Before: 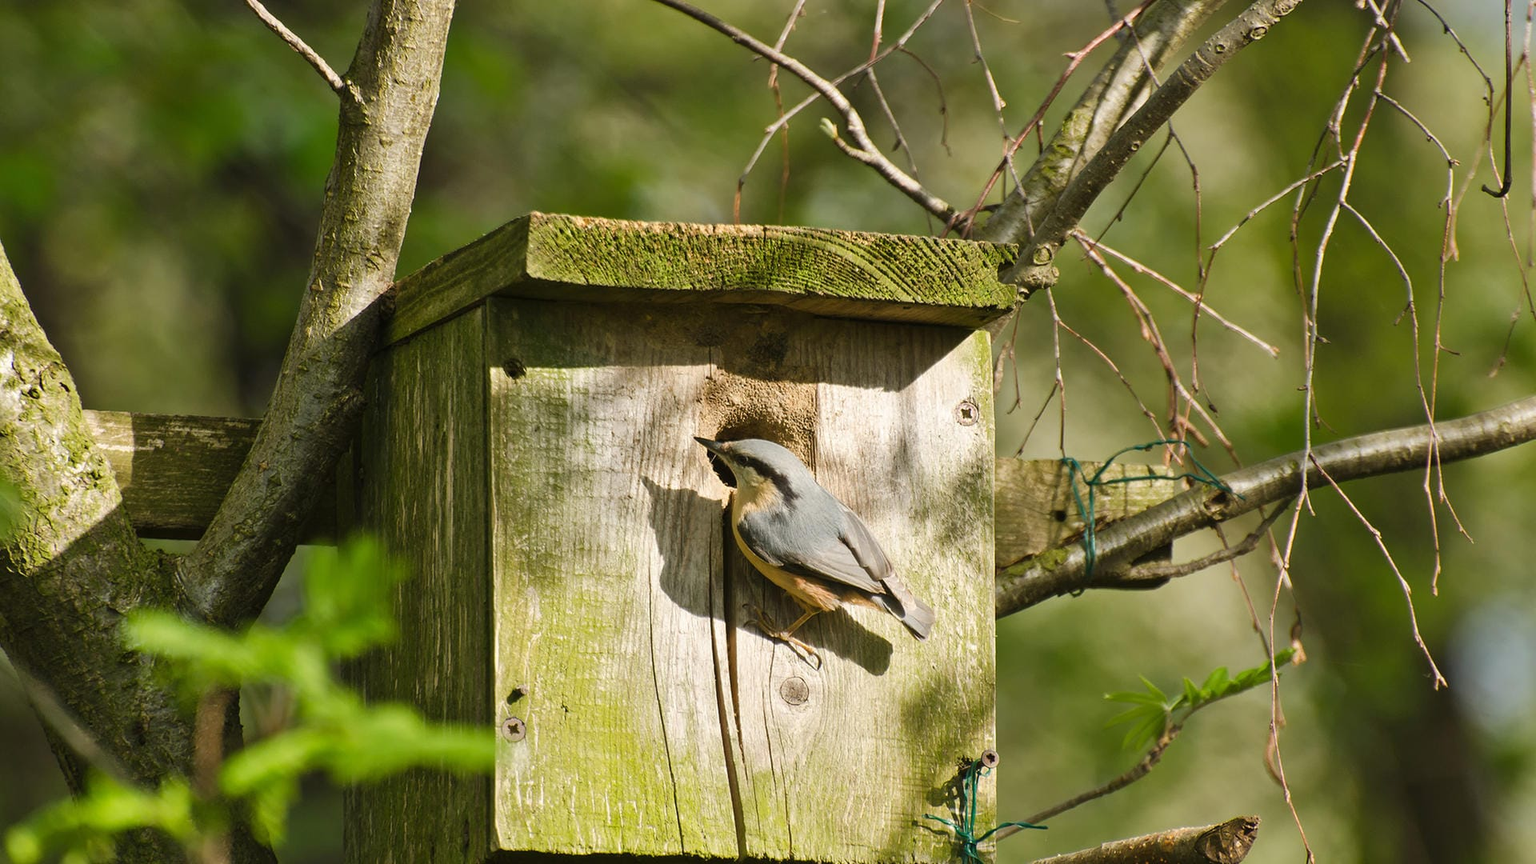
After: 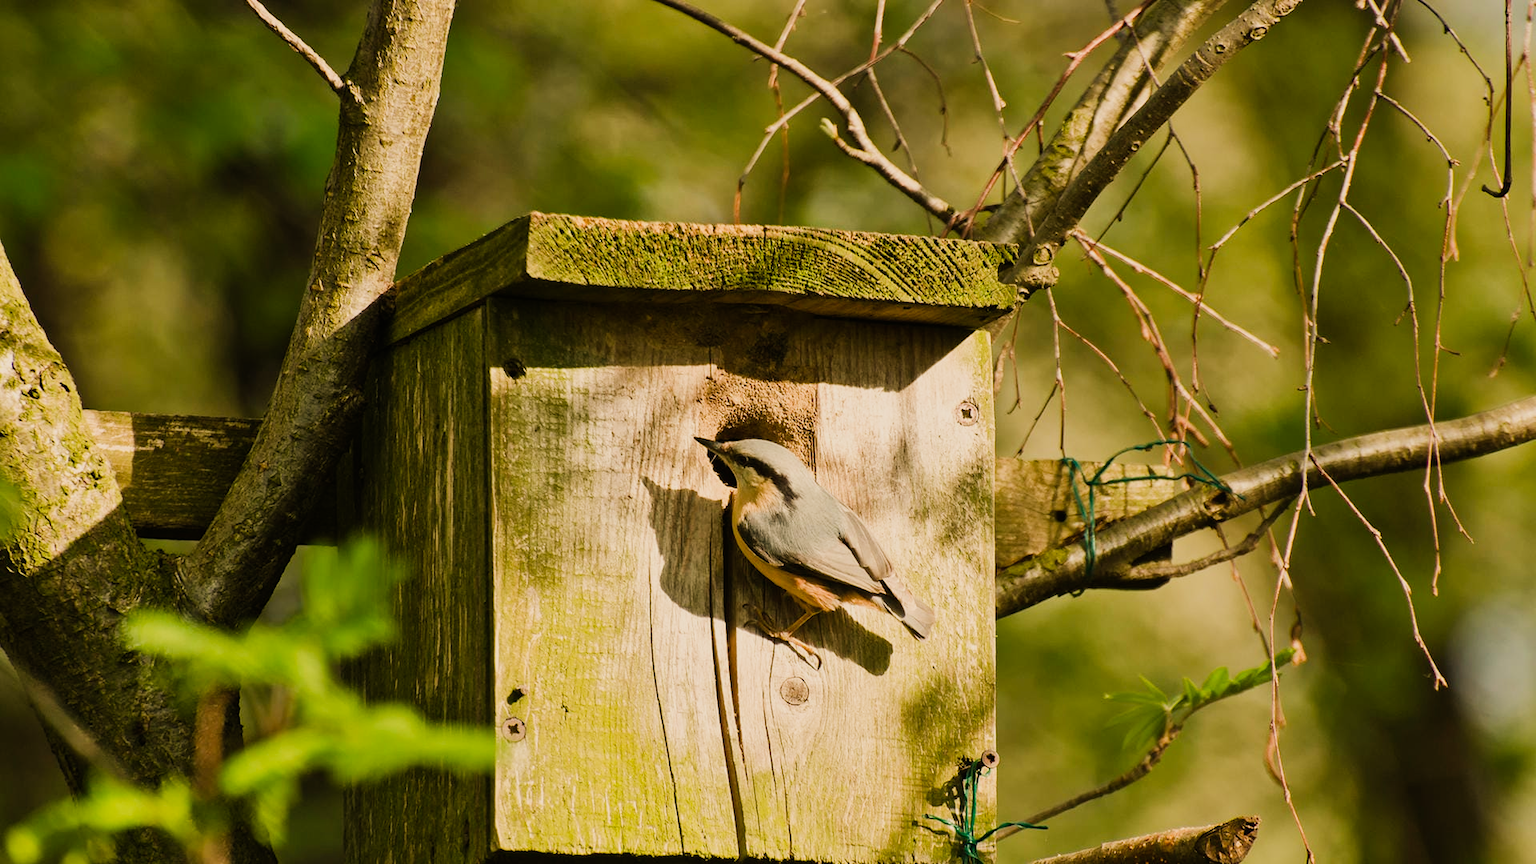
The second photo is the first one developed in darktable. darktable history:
sigmoid: on, module defaults
white balance: red 1.123, blue 0.83
